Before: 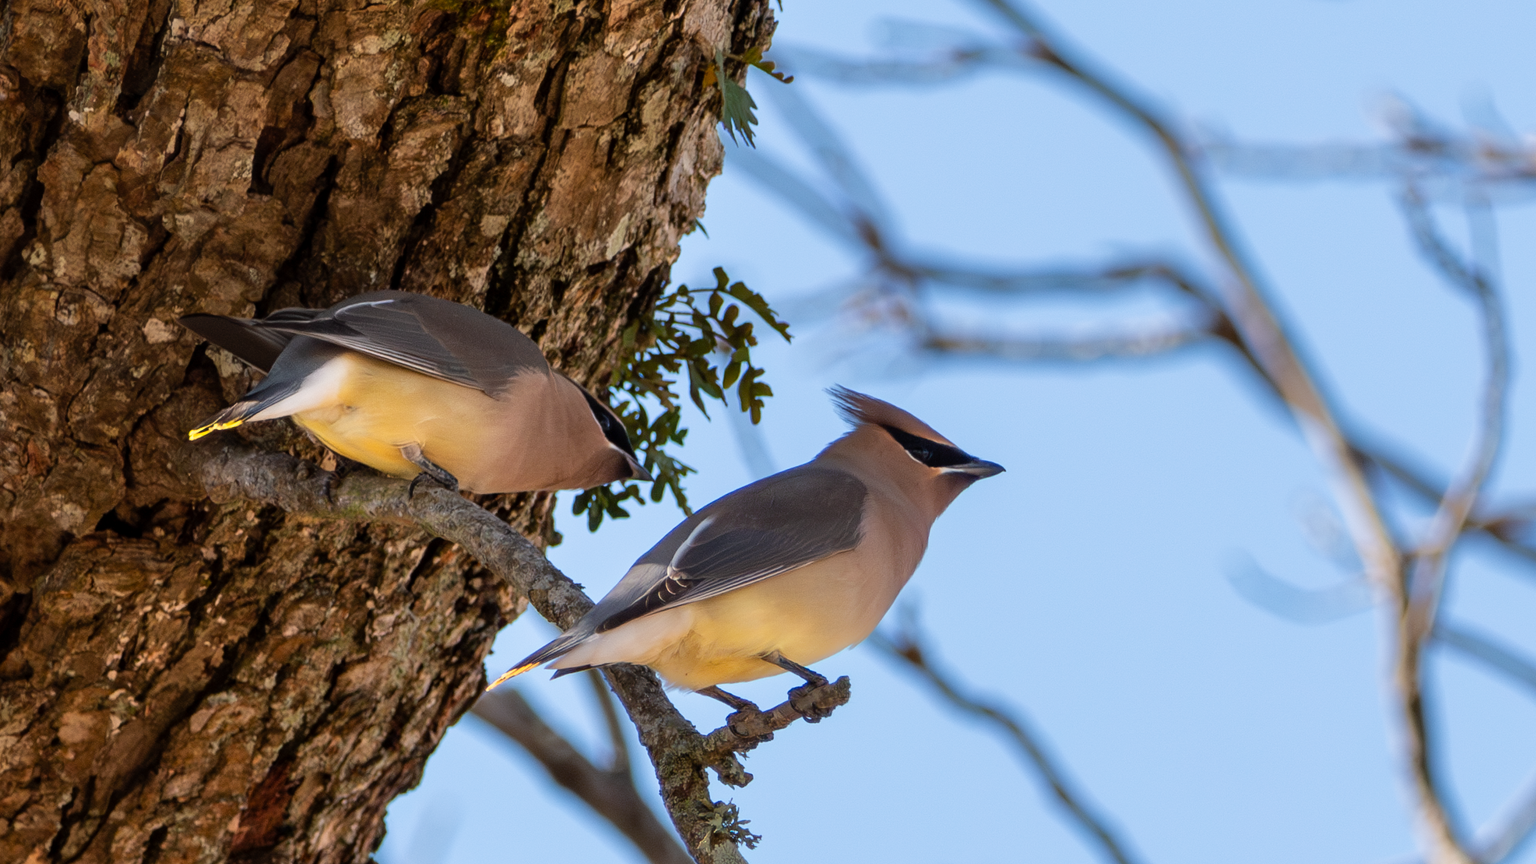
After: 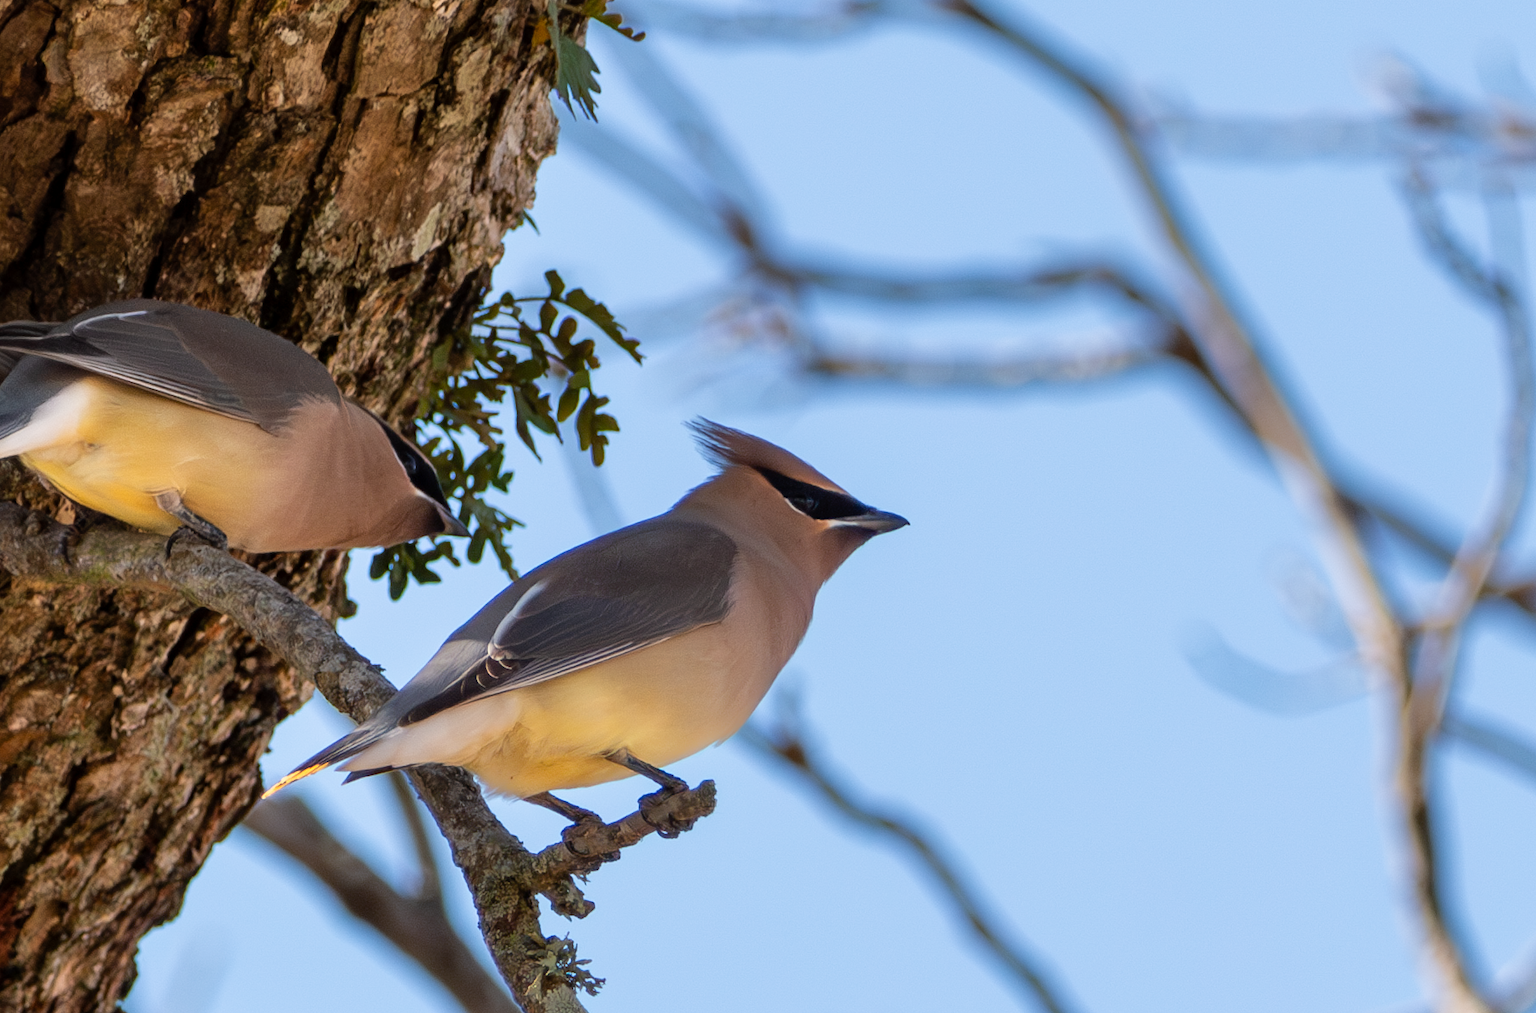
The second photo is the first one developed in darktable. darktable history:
crop and rotate: left 18.01%, top 5.84%, right 1.779%
